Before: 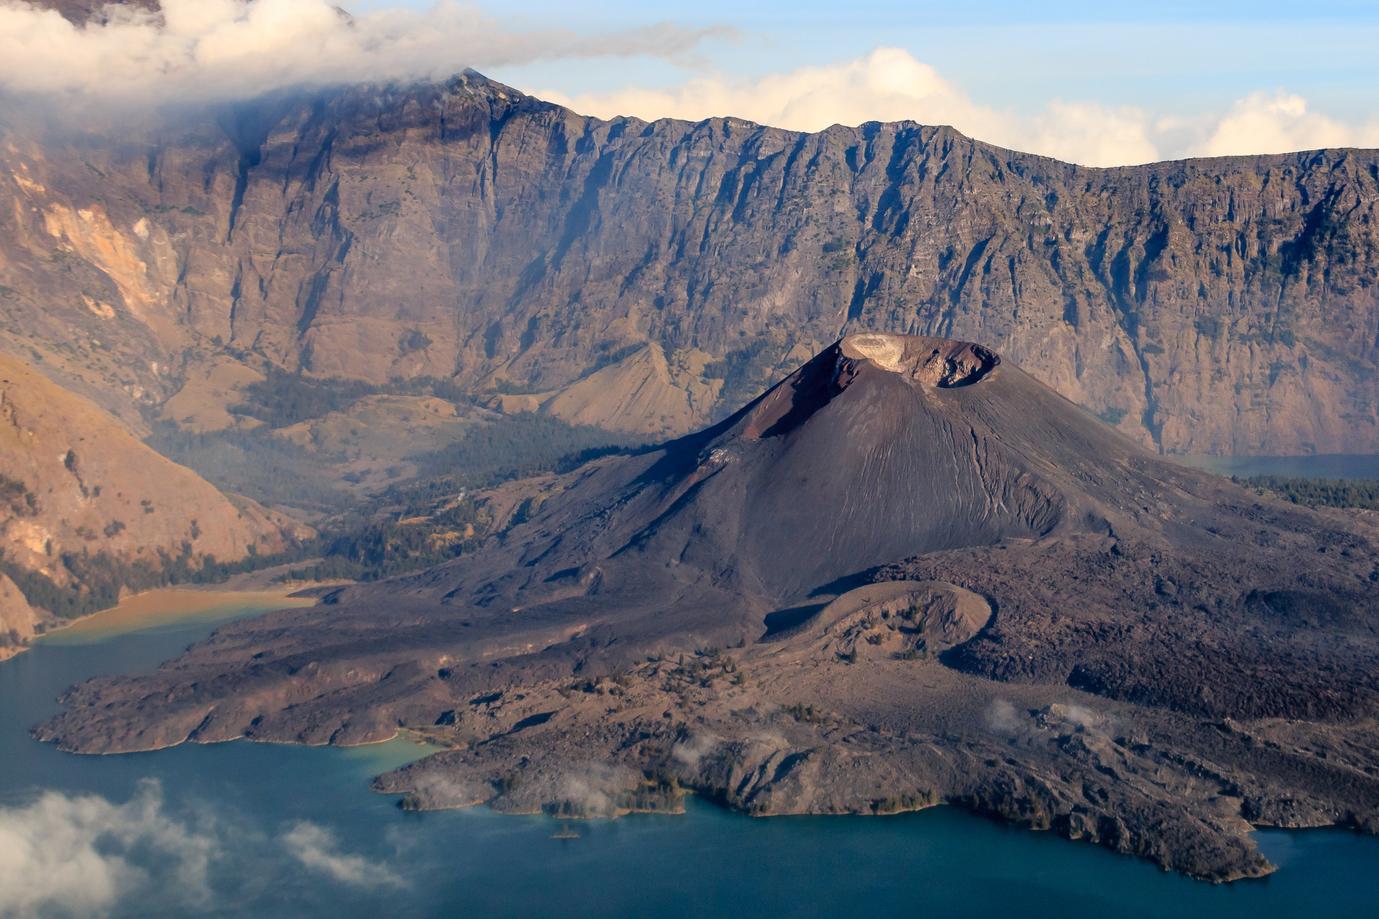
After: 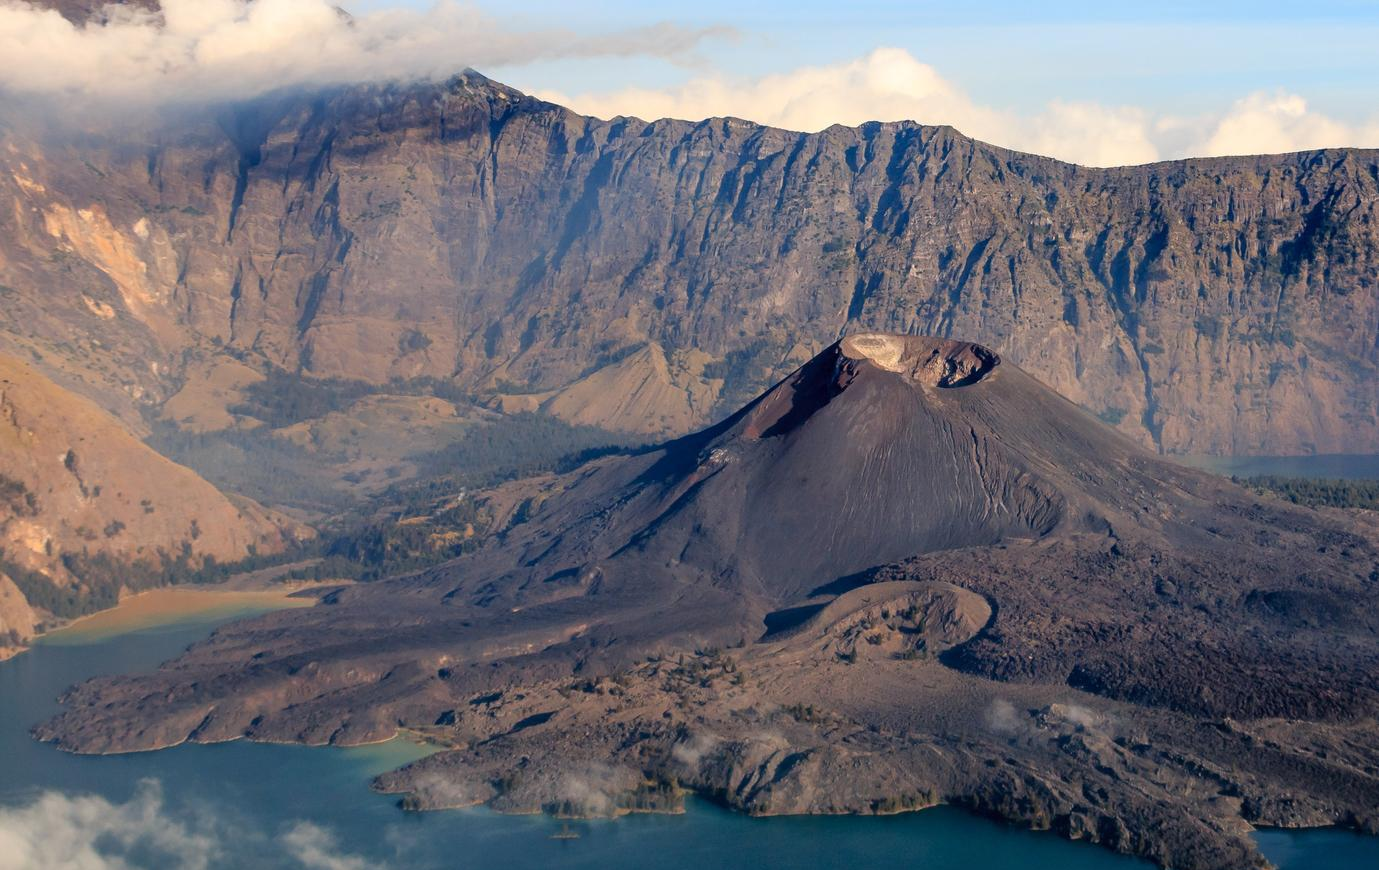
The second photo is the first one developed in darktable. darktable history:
crop and rotate: top 0.004%, bottom 5.223%
